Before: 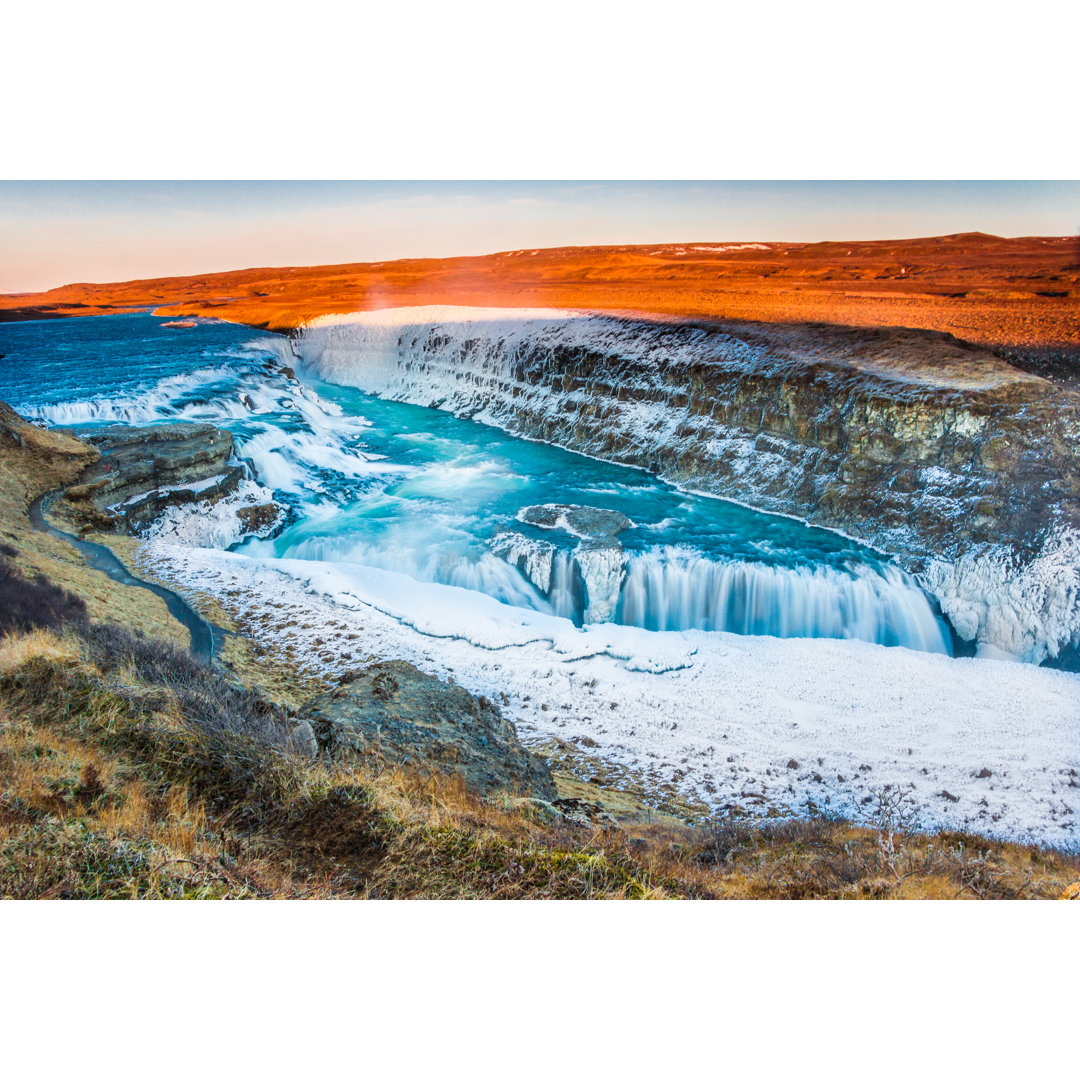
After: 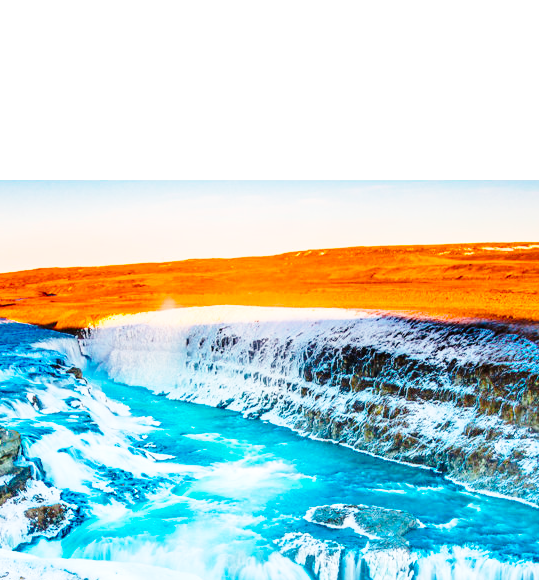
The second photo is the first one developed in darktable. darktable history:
crop: left 19.69%, right 30.399%, bottom 46.285%
color balance rgb: linear chroma grading › global chroma 24.587%, perceptual saturation grading › global saturation 25.68%, contrast 4.524%
base curve: curves: ch0 [(0, 0) (0.028, 0.03) (0.121, 0.232) (0.46, 0.748) (0.859, 0.968) (1, 1)], preserve colors none
